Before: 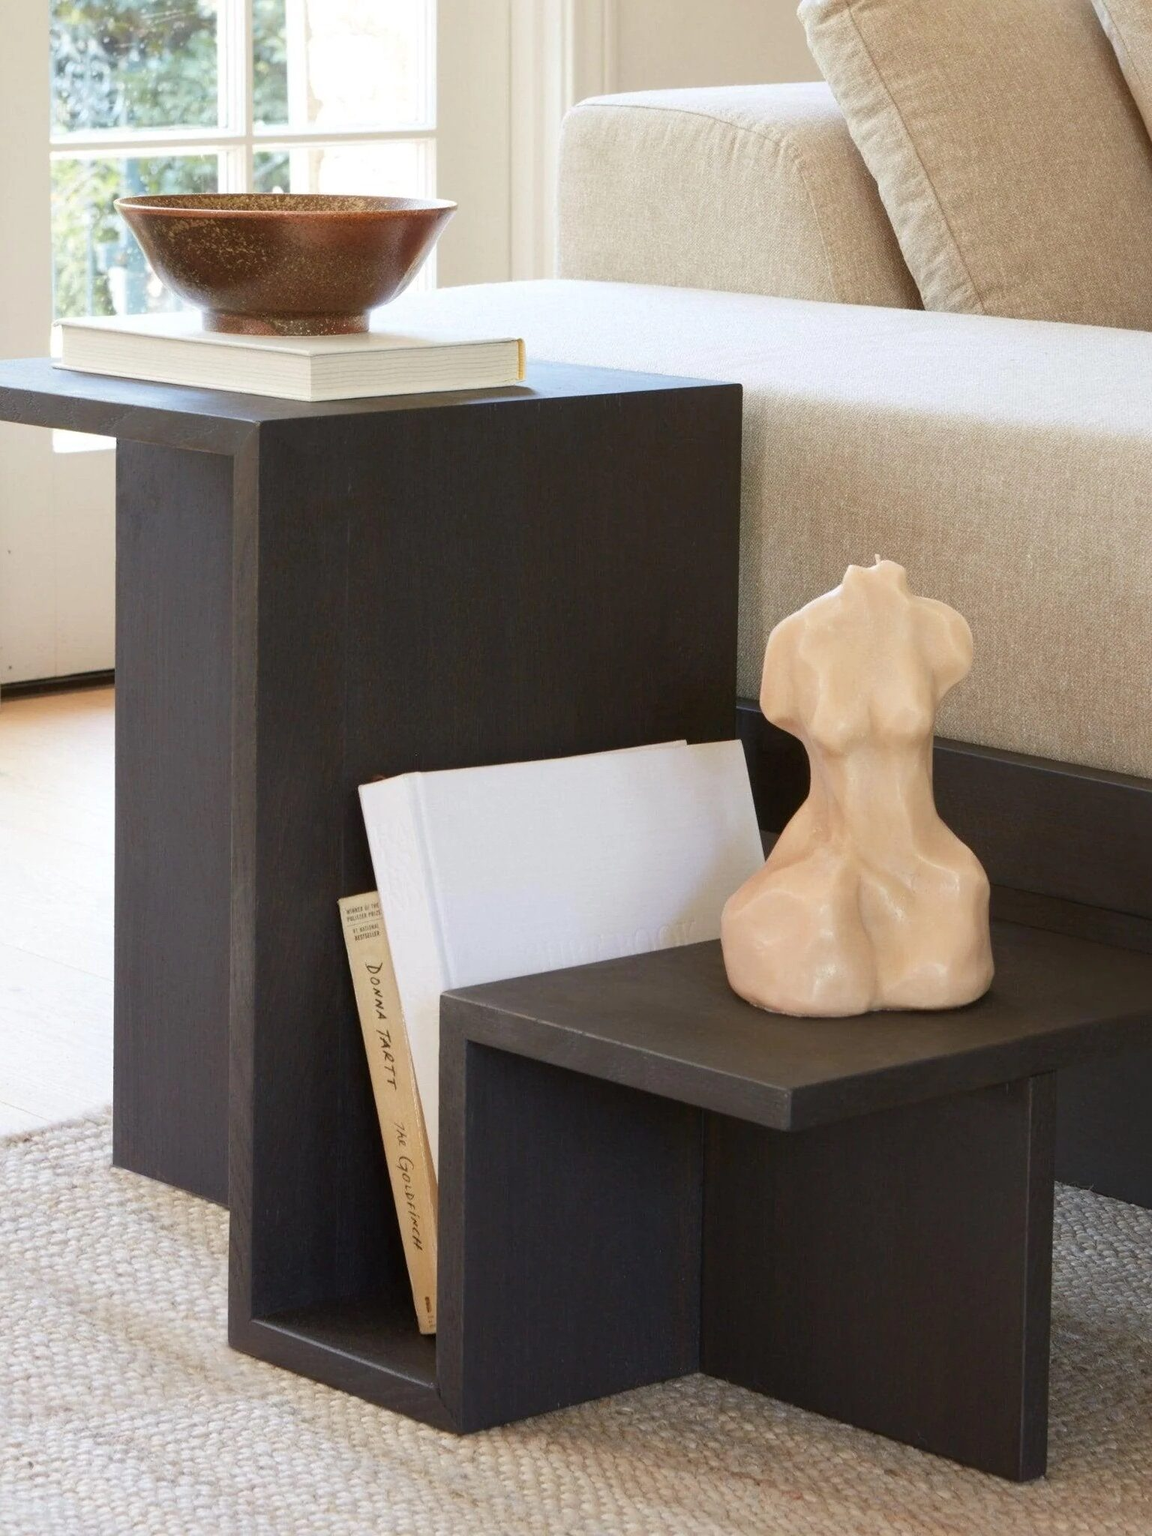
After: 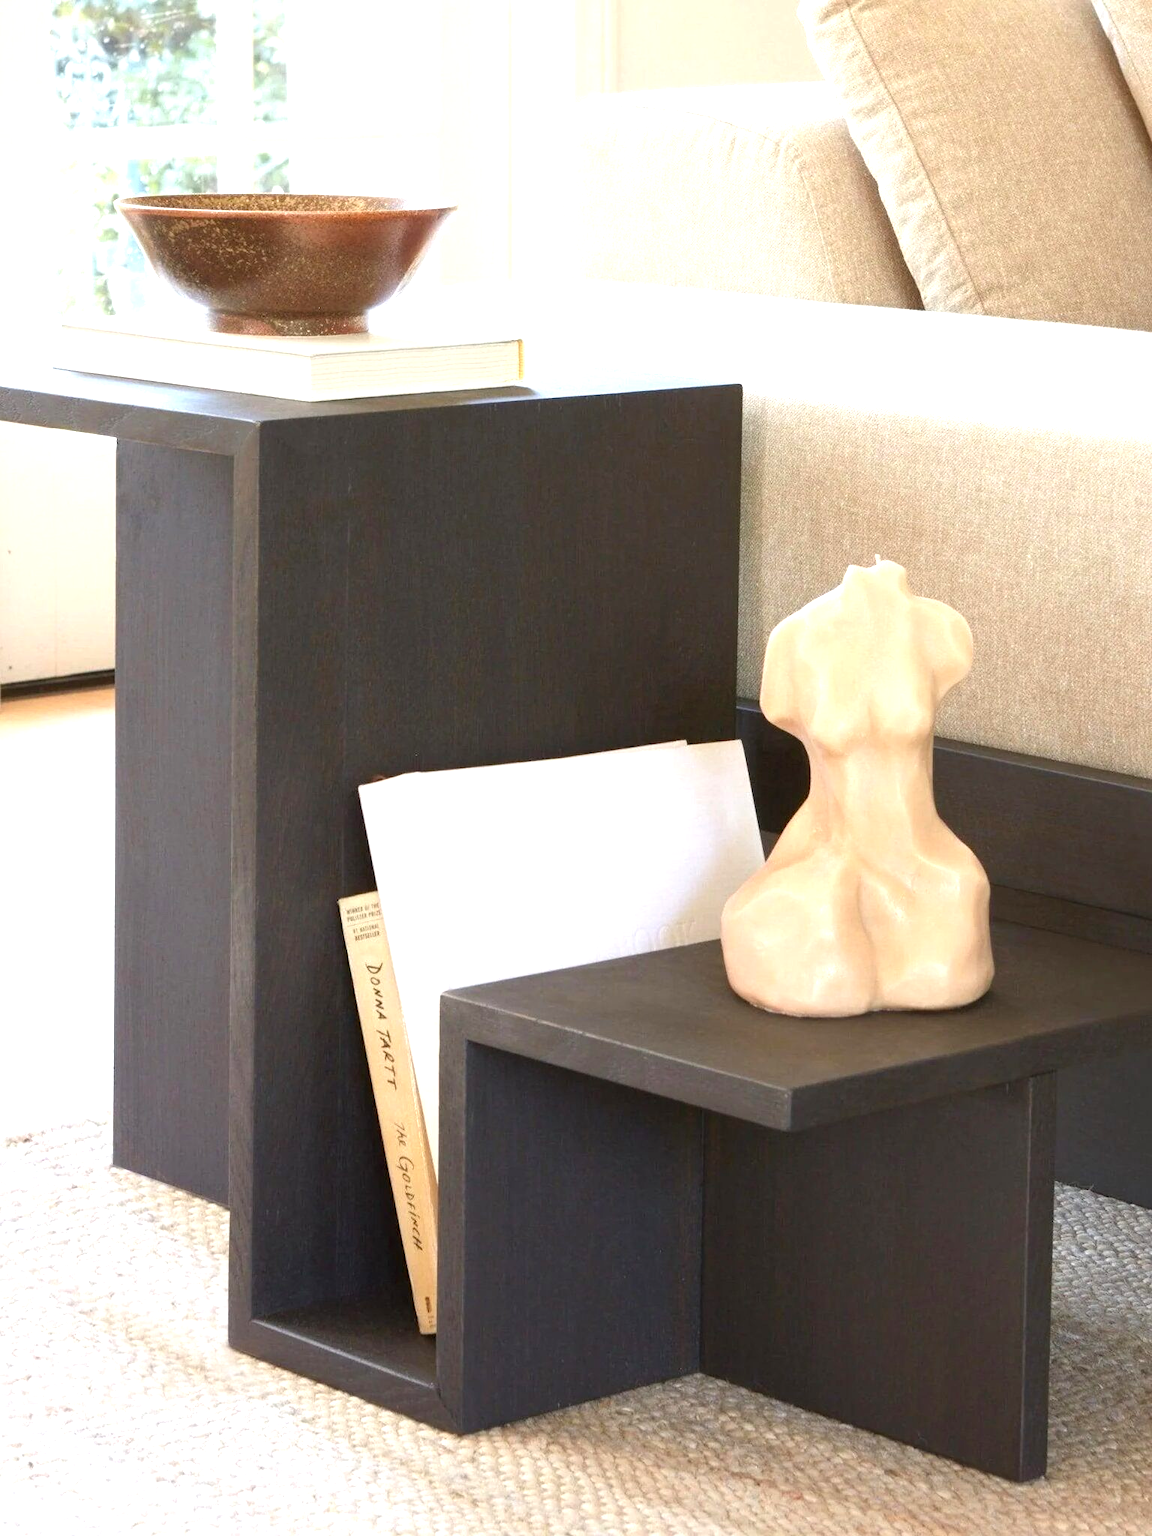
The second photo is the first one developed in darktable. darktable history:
exposure: exposure 0.948 EV, compensate highlight preservation false
